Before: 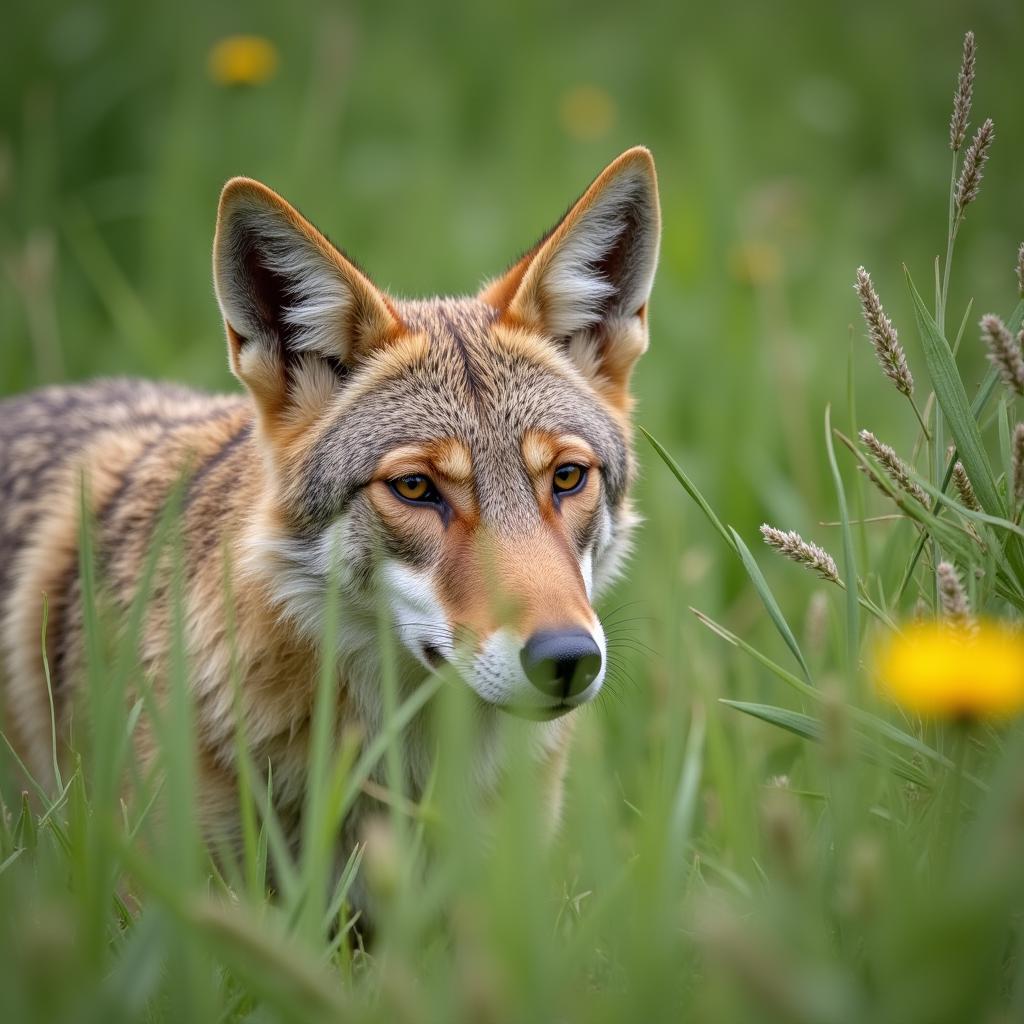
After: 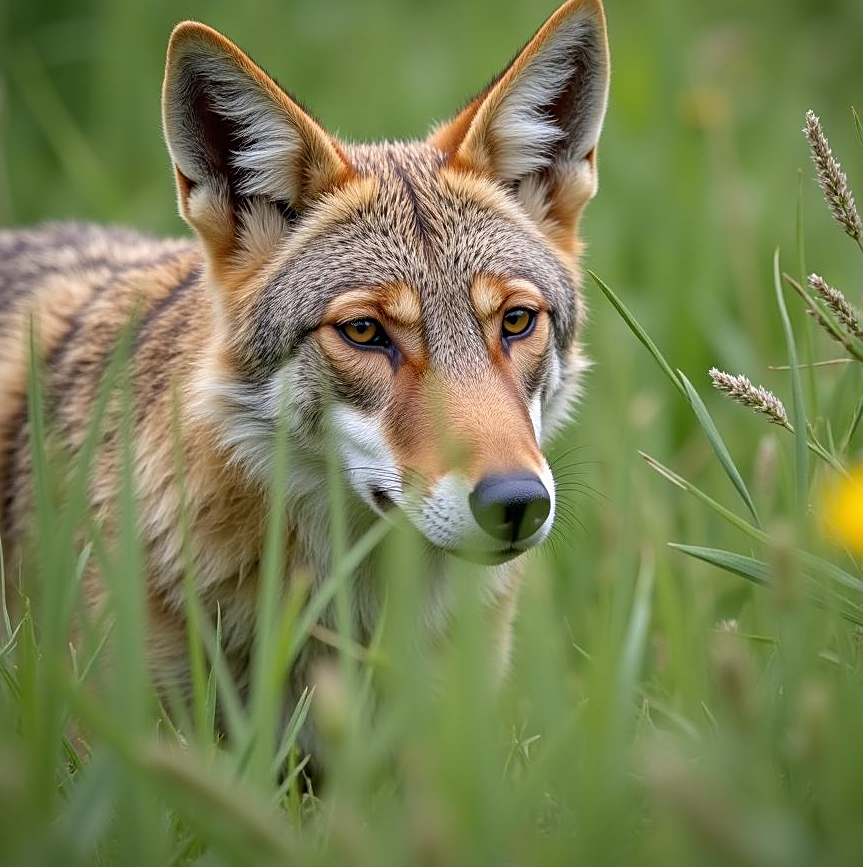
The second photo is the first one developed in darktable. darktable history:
crop and rotate: left 5.012%, top 15.236%, right 10.678%
sharpen: on, module defaults
